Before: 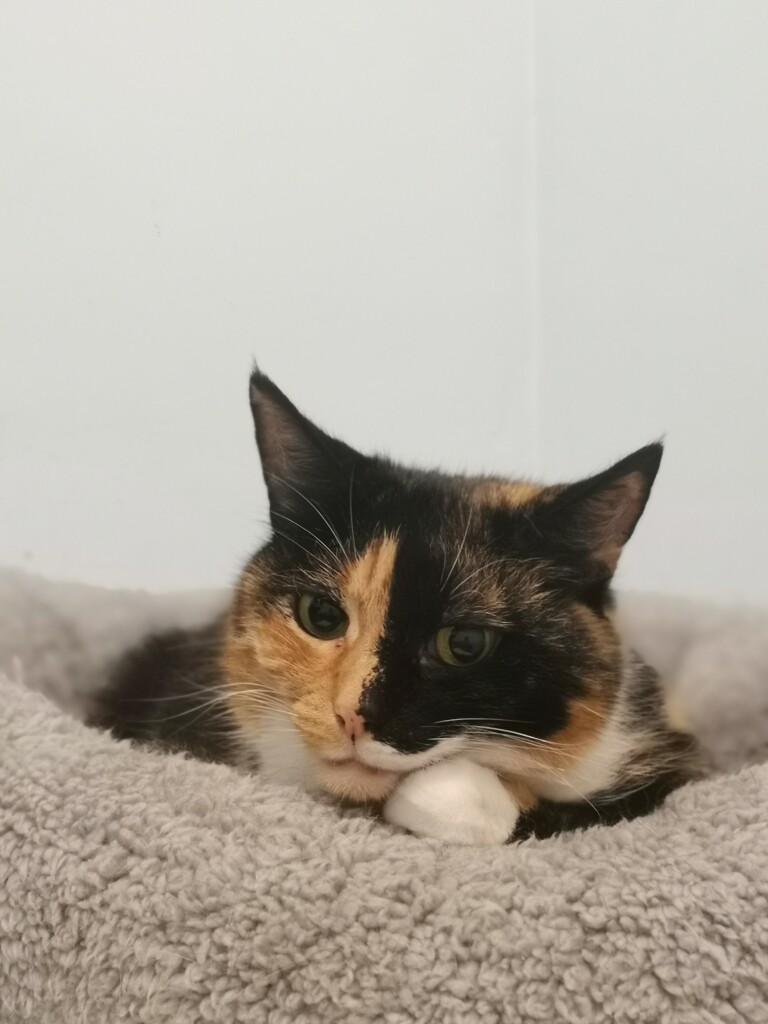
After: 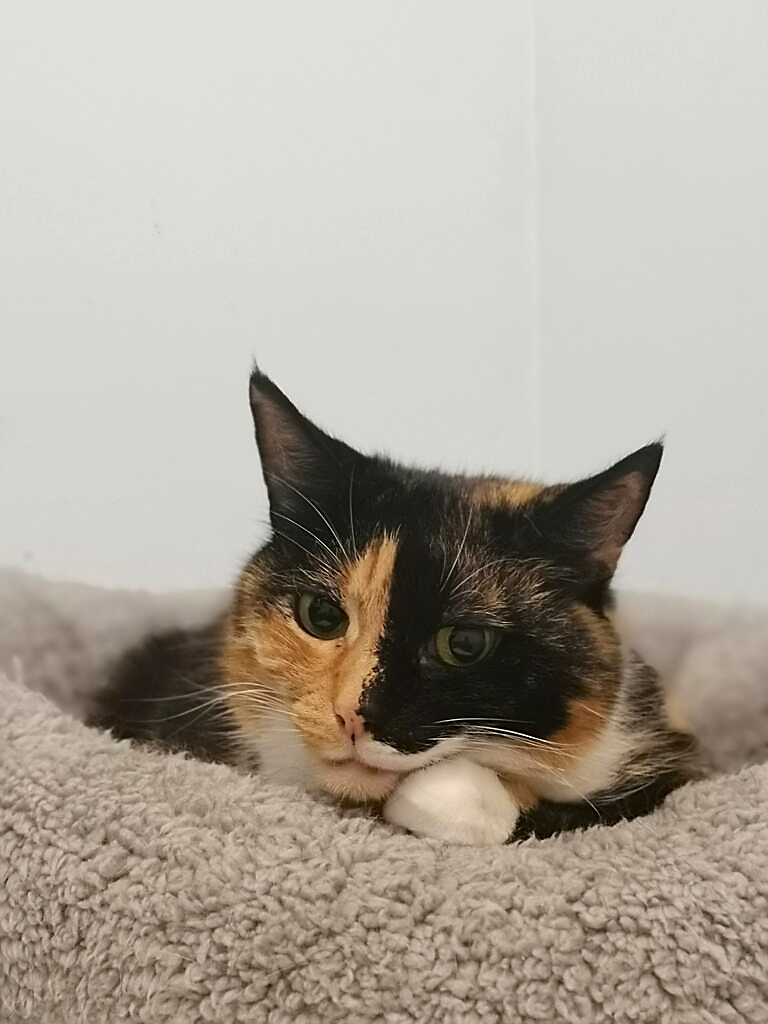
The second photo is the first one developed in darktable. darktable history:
sharpen: radius 1.347, amount 1.236, threshold 0.711
haze removal: compatibility mode true, adaptive false
